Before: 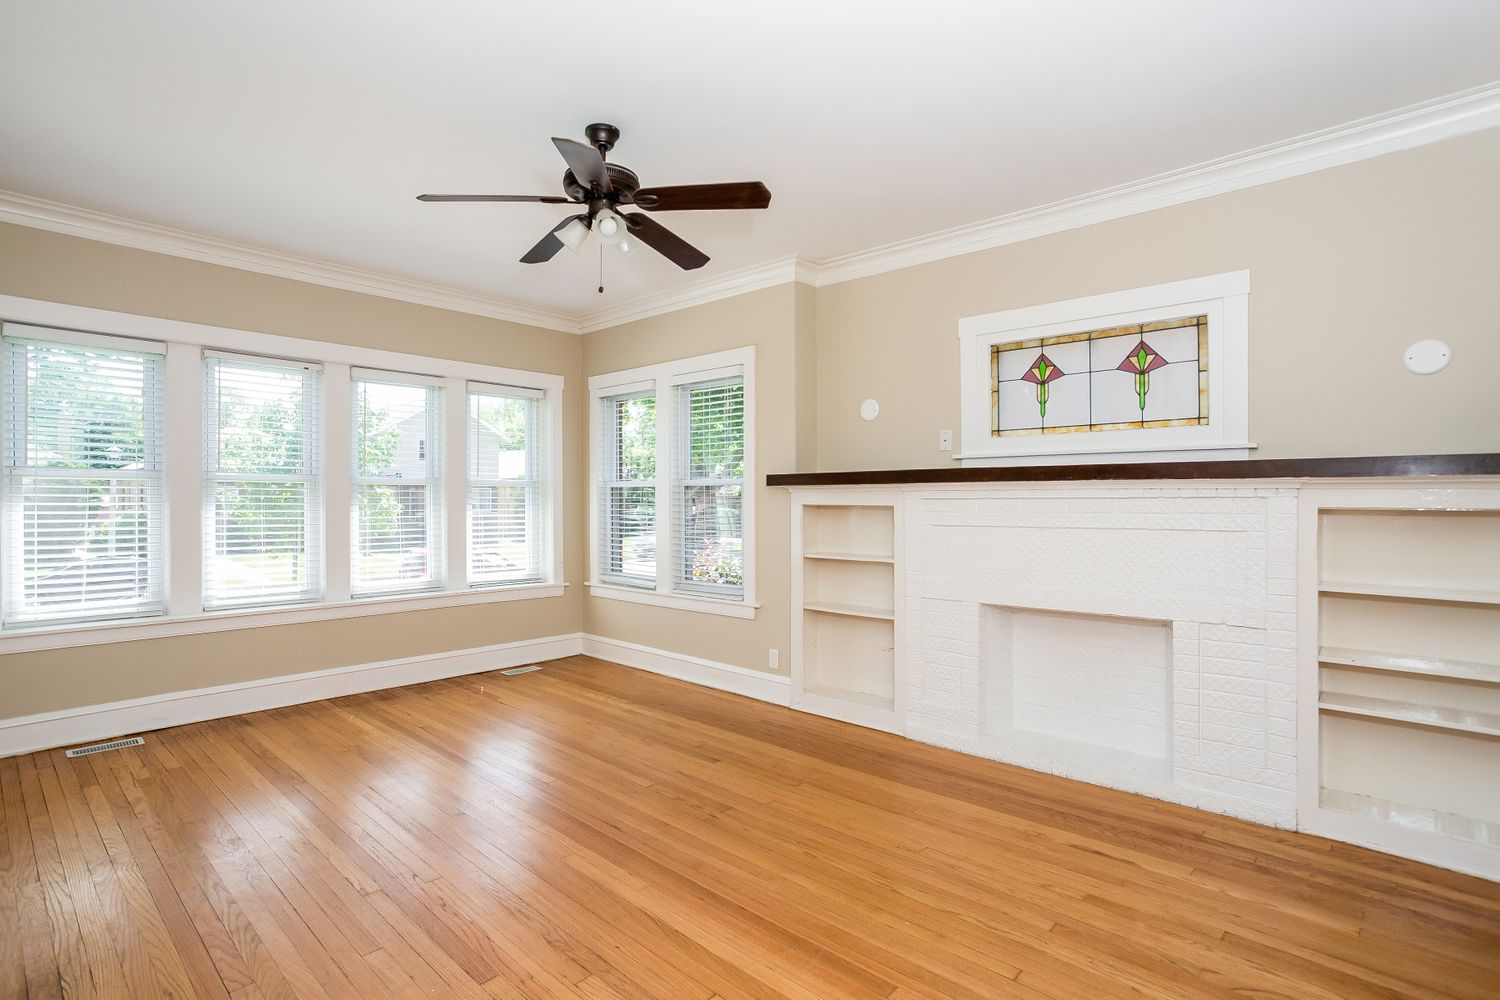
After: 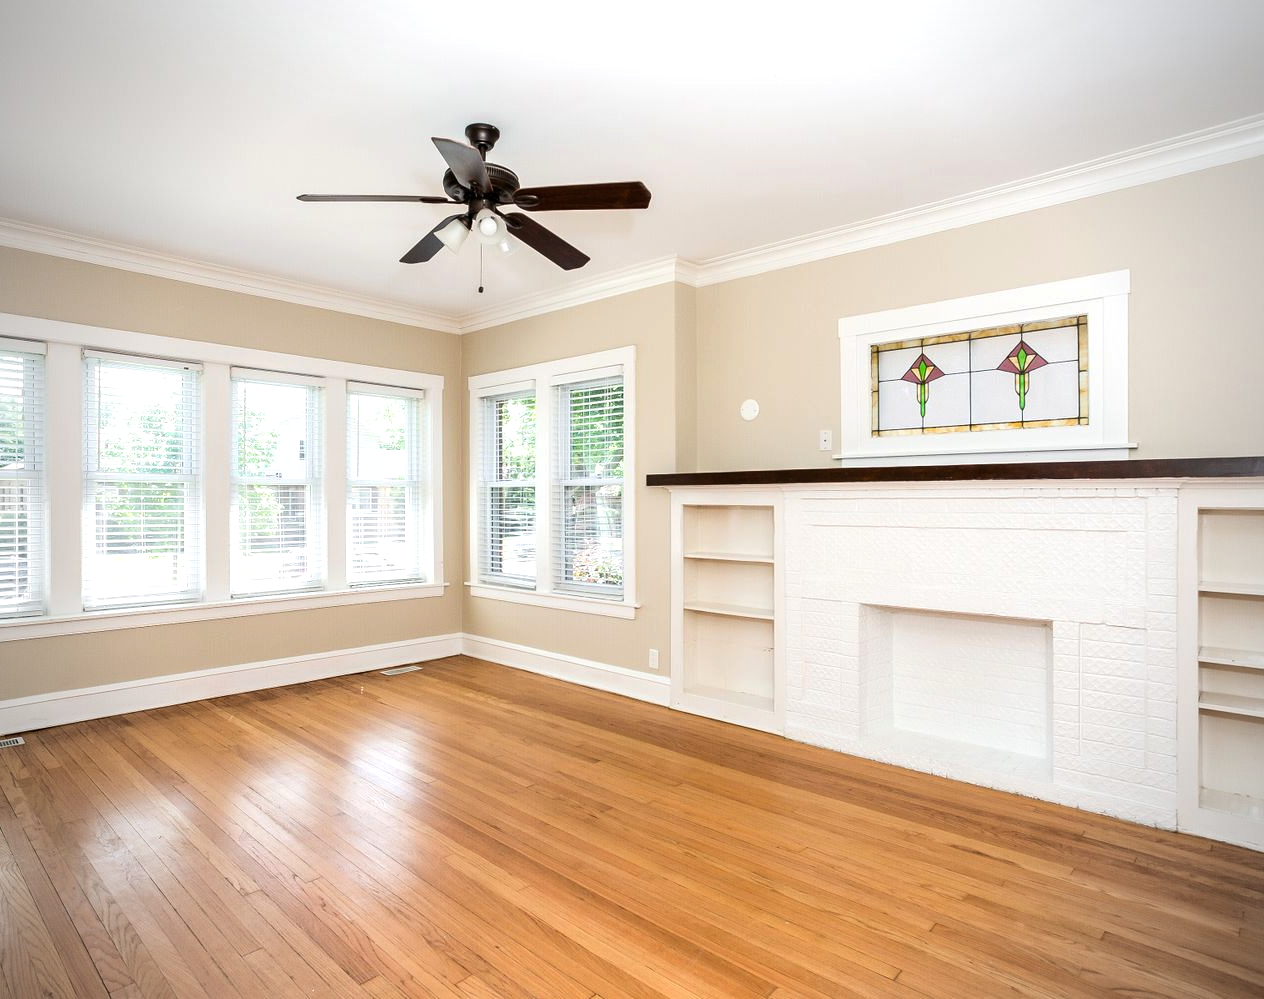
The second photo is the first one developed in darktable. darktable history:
vignetting: fall-off radius 60.92%
tone equalizer: -8 EV -0.417 EV, -7 EV -0.389 EV, -6 EV -0.333 EV, -5 EV -0.222 EV, -3 EV 0.222 EV, -2 EV 0.333 EV, -1 EV 0.389 EV, +0 EV 0.417 EV, edges refinement/feathering 500, mask exposure compensation -1.57 EV, preserve details no
crop: left 8.026%, right 7.374%
